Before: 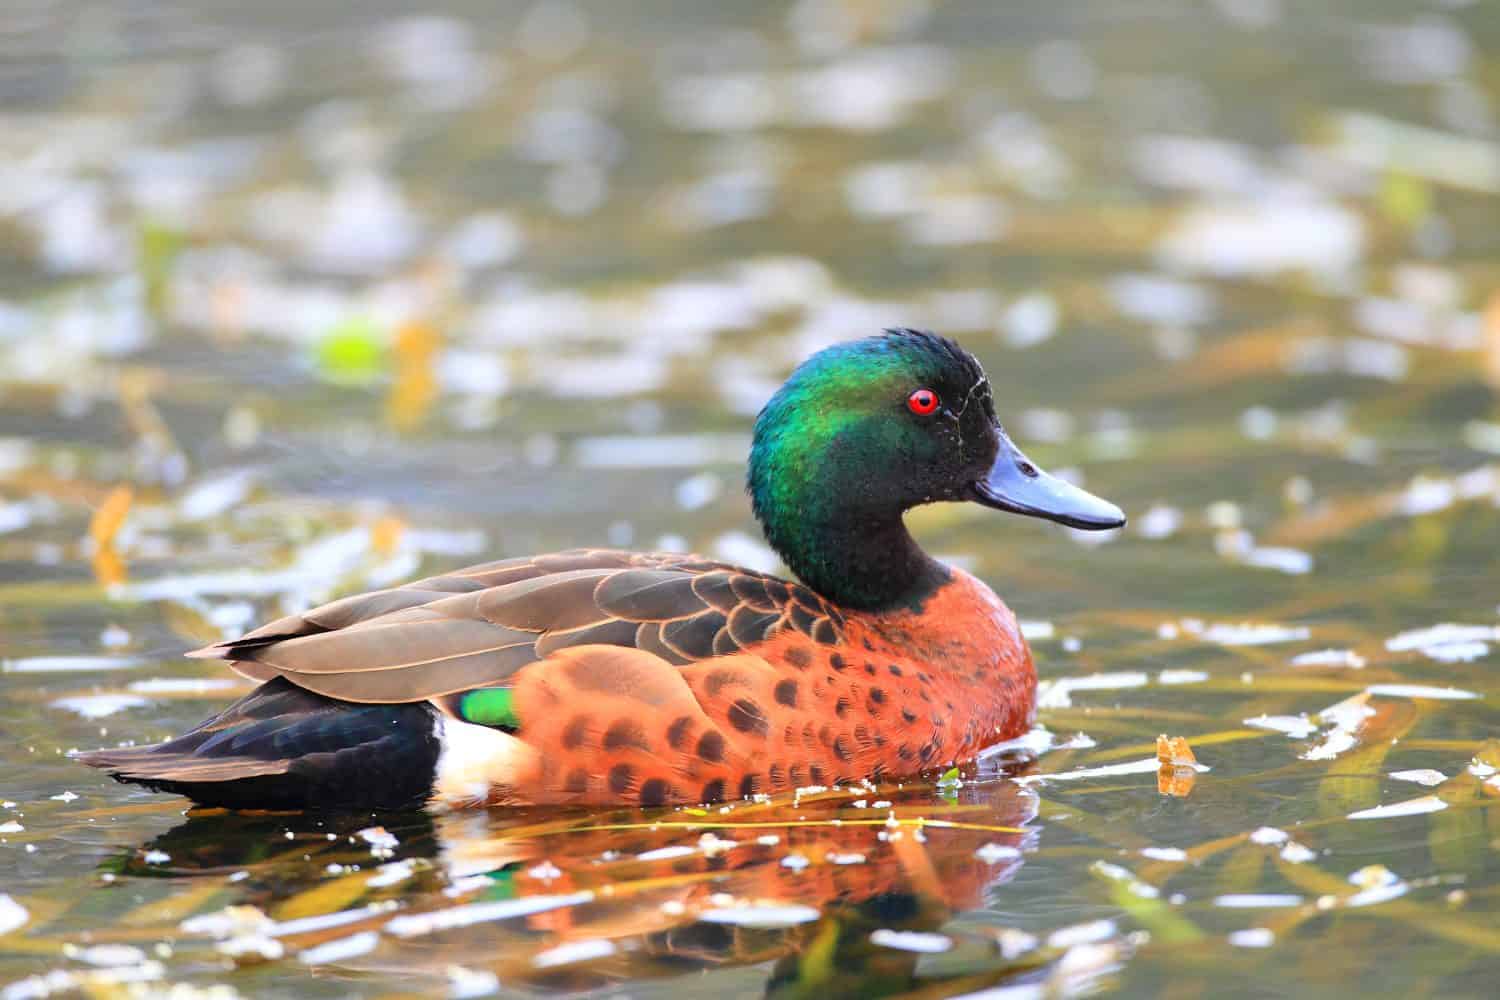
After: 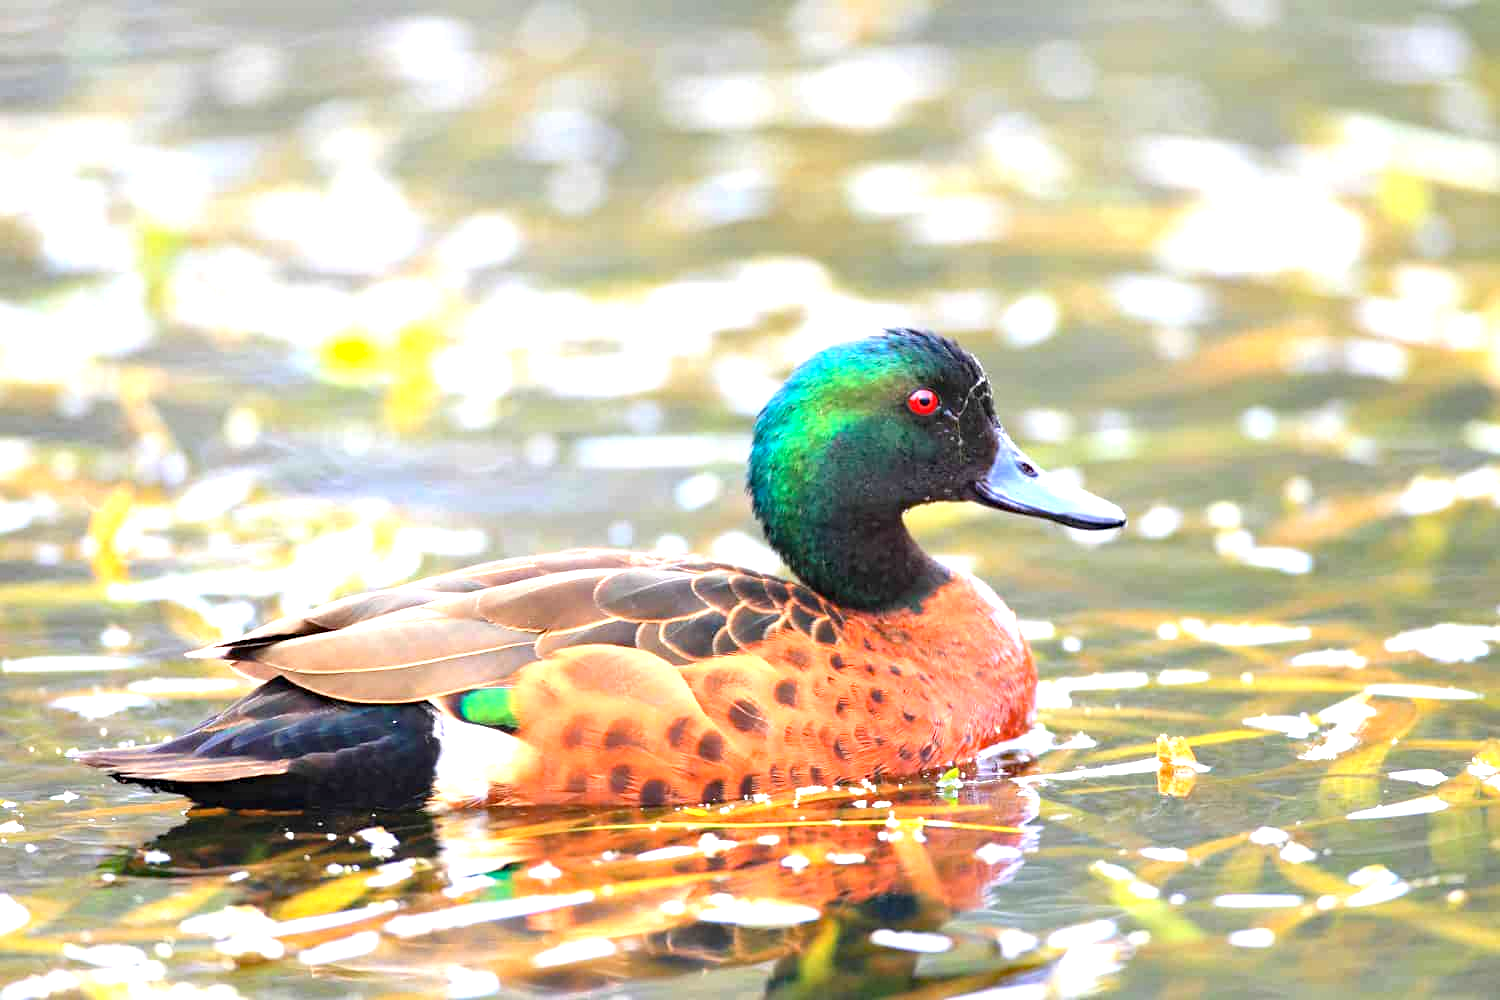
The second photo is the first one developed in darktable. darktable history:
haze removal: adaptive false
exposure: black level correction 0, exposure 1.105 EV, compensate highlight preservation false
